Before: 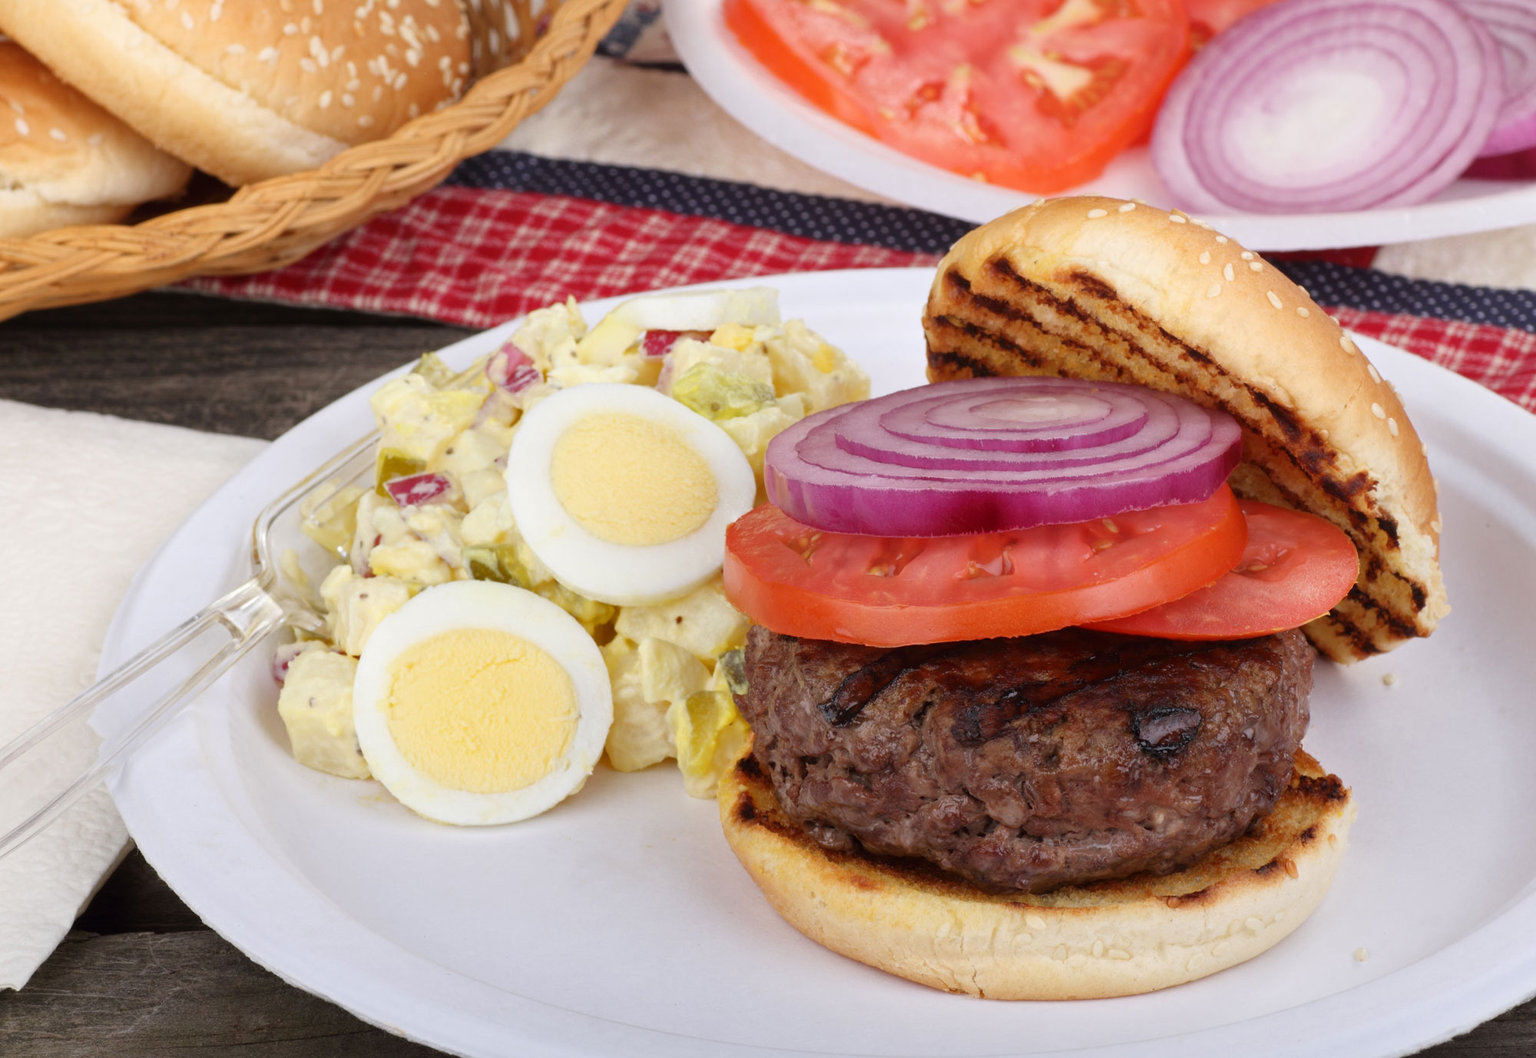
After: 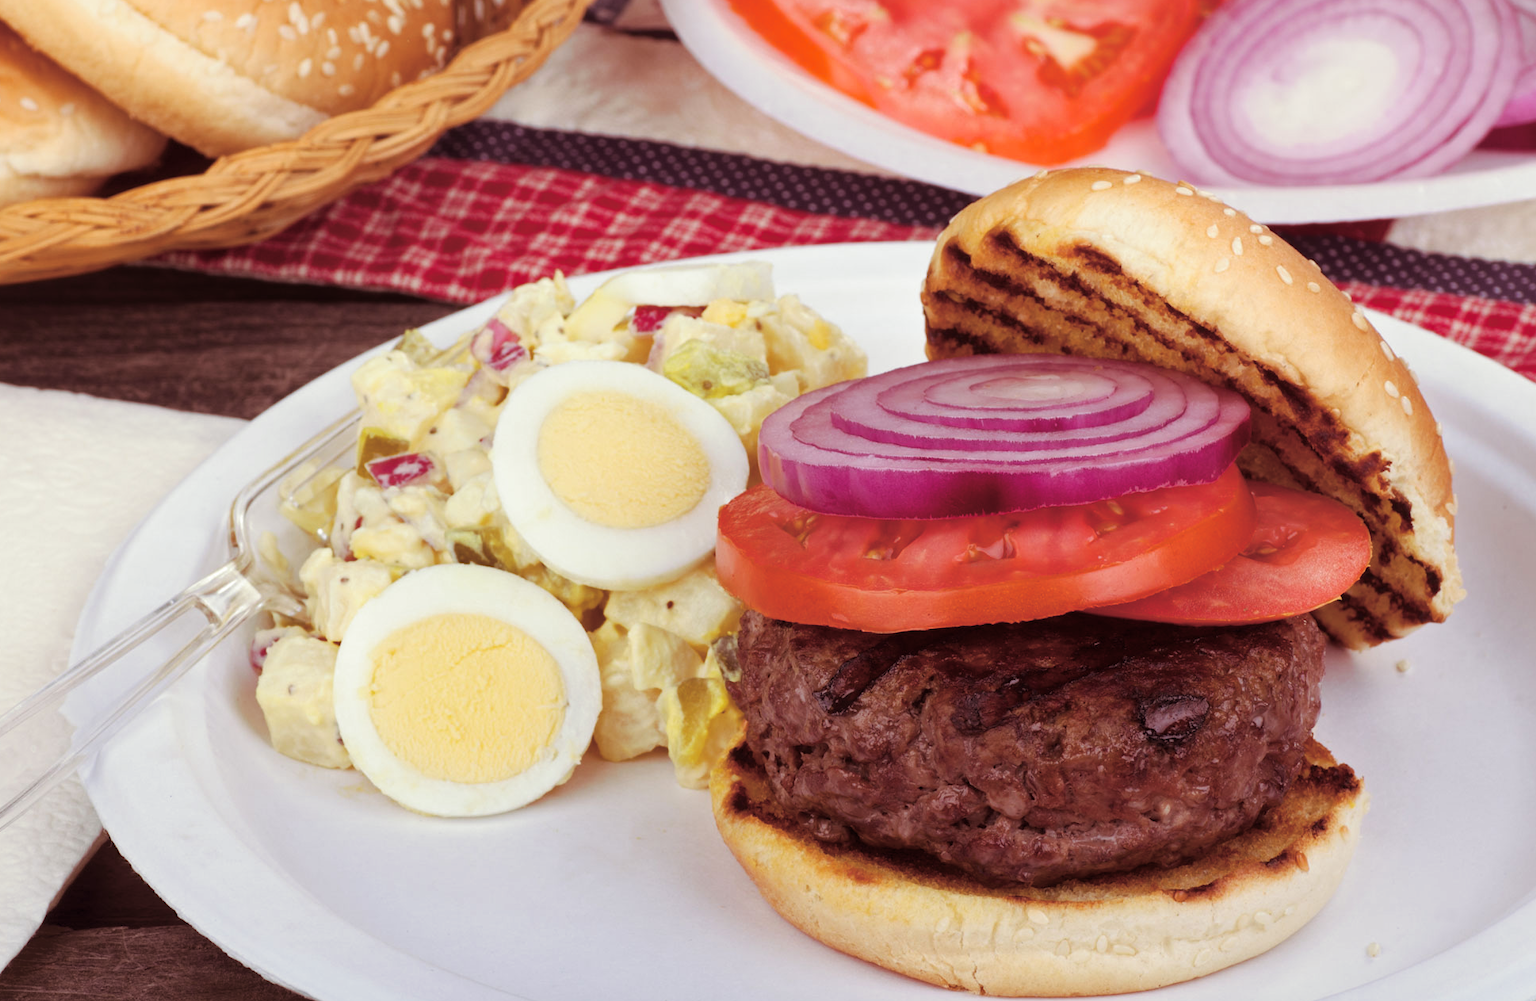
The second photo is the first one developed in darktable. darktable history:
split-toning: on, module defaults
shadows and highlights: shadows 62.66, white point adjustment 0.37, highlights -34.44, compress 83.82%
color balance rgb: perceptual saturation grading › global saturation 20%, perceptual saturation grading › highlights -25%, perceptual saturation grading › shadows 50%
crop: left 1.964%, top 3.251%, right 1.122%, bottom 4.933%
